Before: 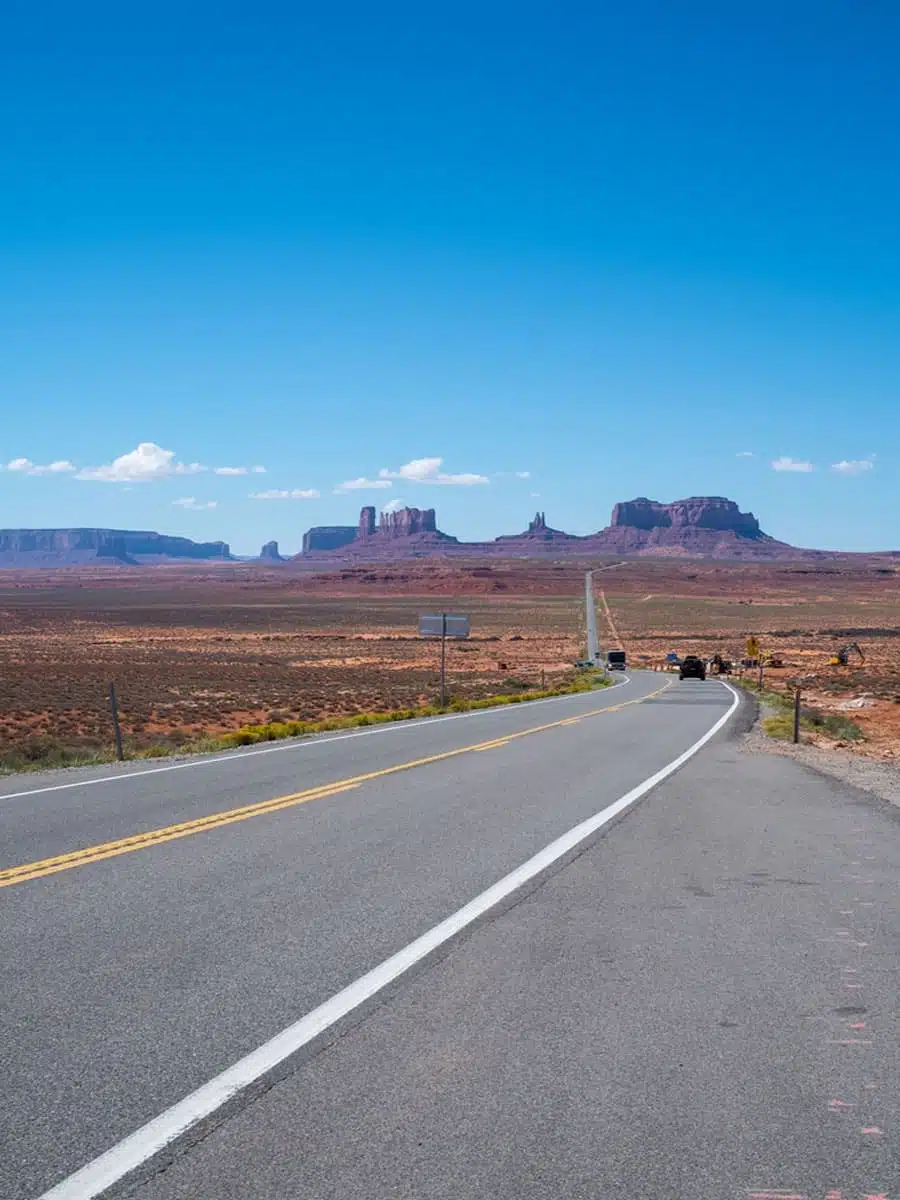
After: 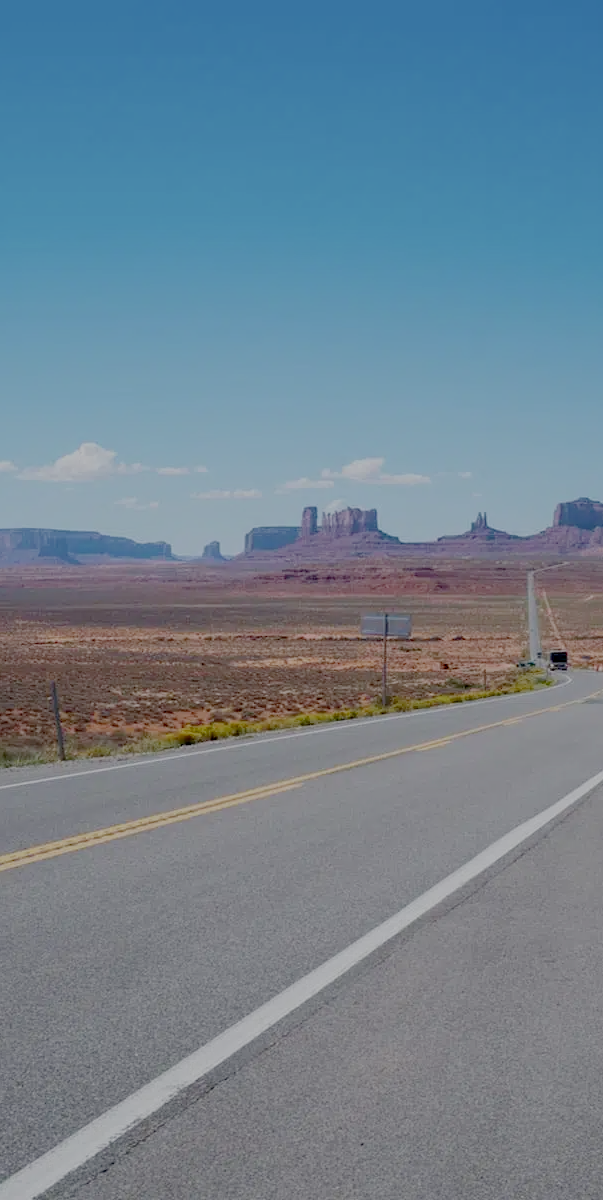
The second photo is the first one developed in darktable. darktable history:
crop and rotate: left 6.462%, right 26.532%
filmic rgb: black relative exposure -7.02 EV, white relative exposure 6.01 EV, target black luminance 0%, hardness 2.78, latitude 62.14%, contrast 0.688, highlights saturation mix 11.35%, shadows ↔ highlights balance -0.13%, add noise in highlights 0.001, preserve chrominance no, color science v3 (2019), use custom middle-gray values true, contrast in highlights soft
